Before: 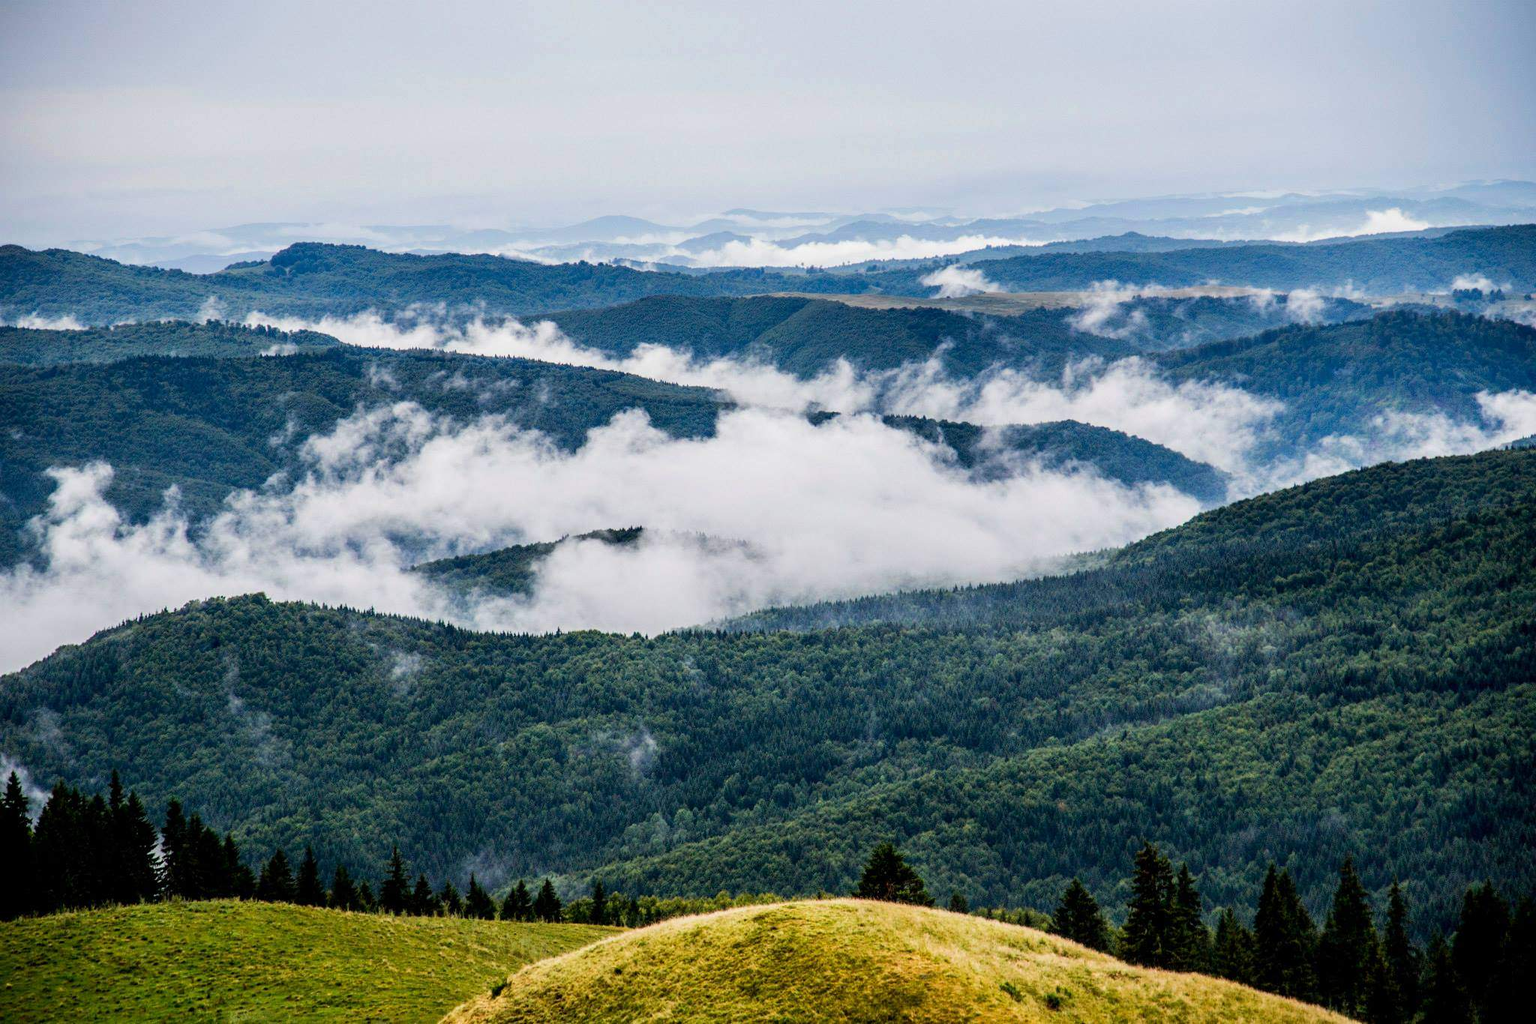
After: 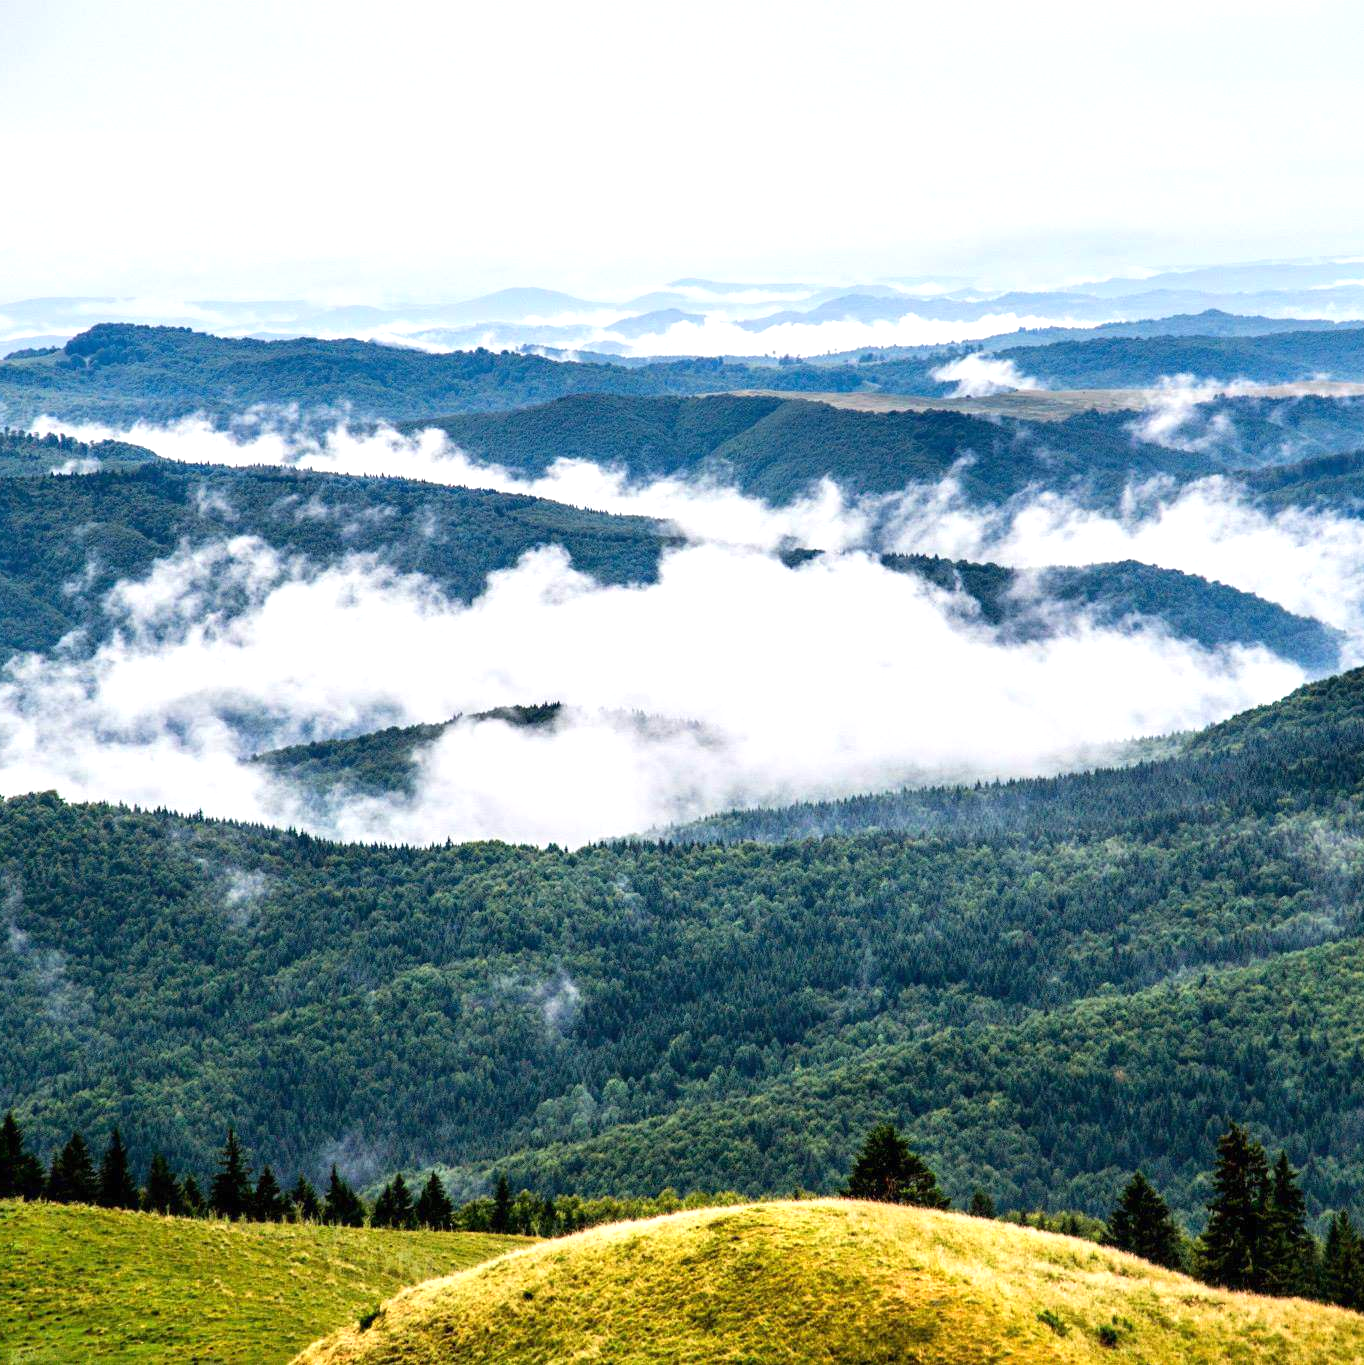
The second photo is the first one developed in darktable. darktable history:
crop and rotate: left 14.456%, right 18.904%
exposure: black level correction 0, exposure 0.704 EV, compensate exposure bias true, compensate highlight preservation false
